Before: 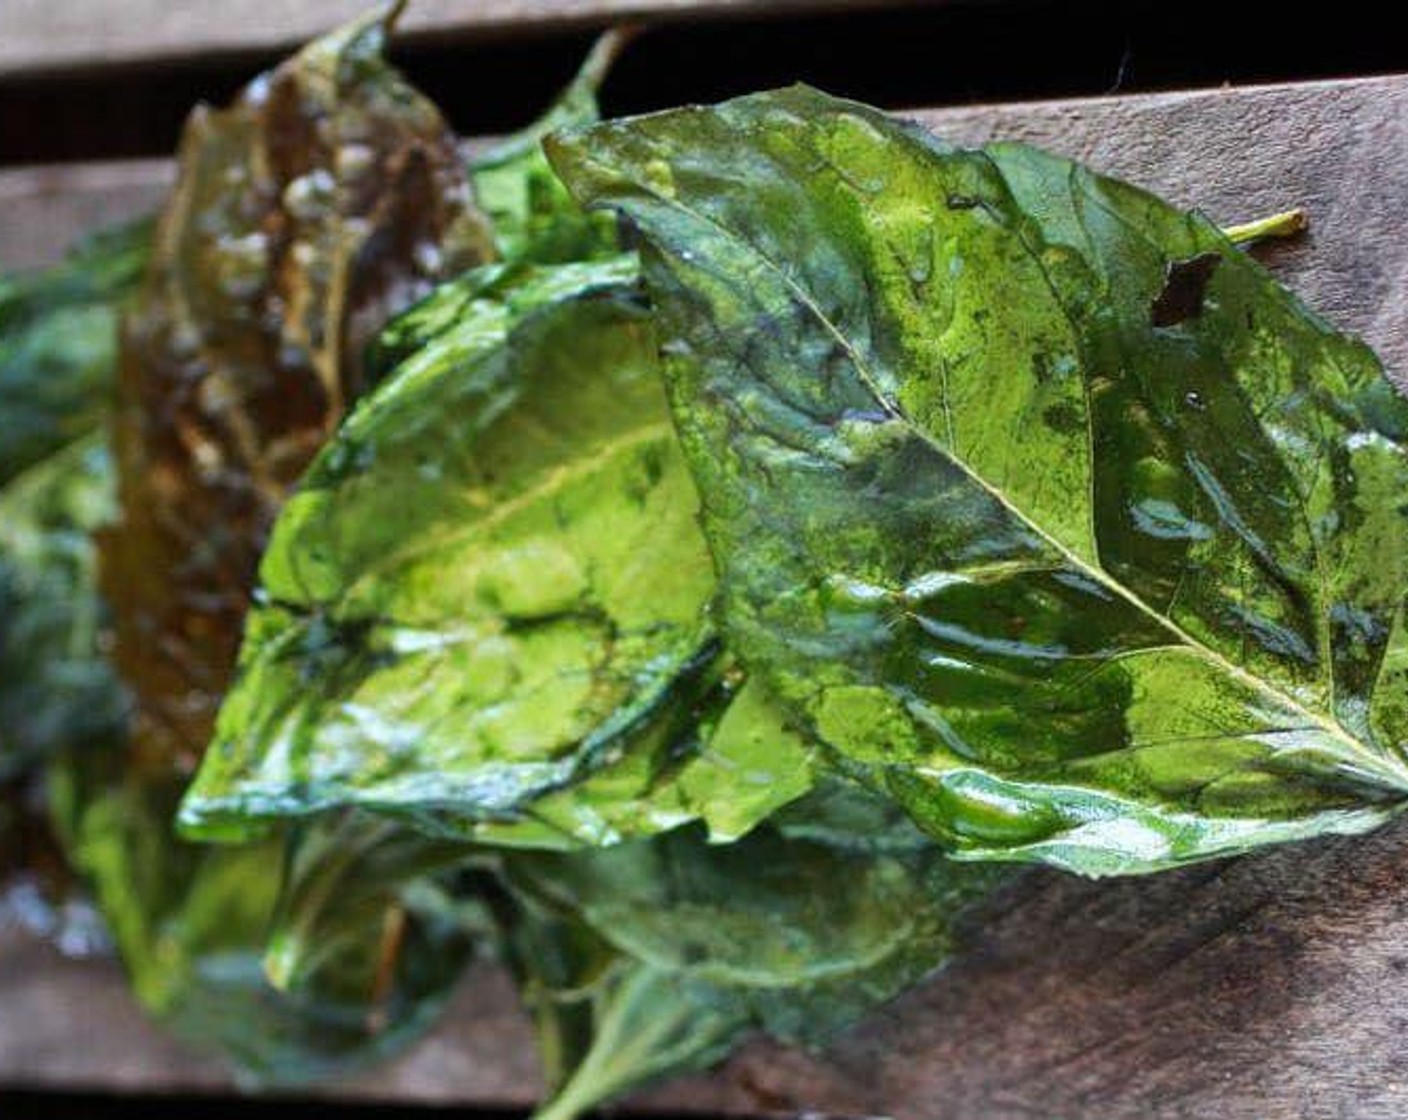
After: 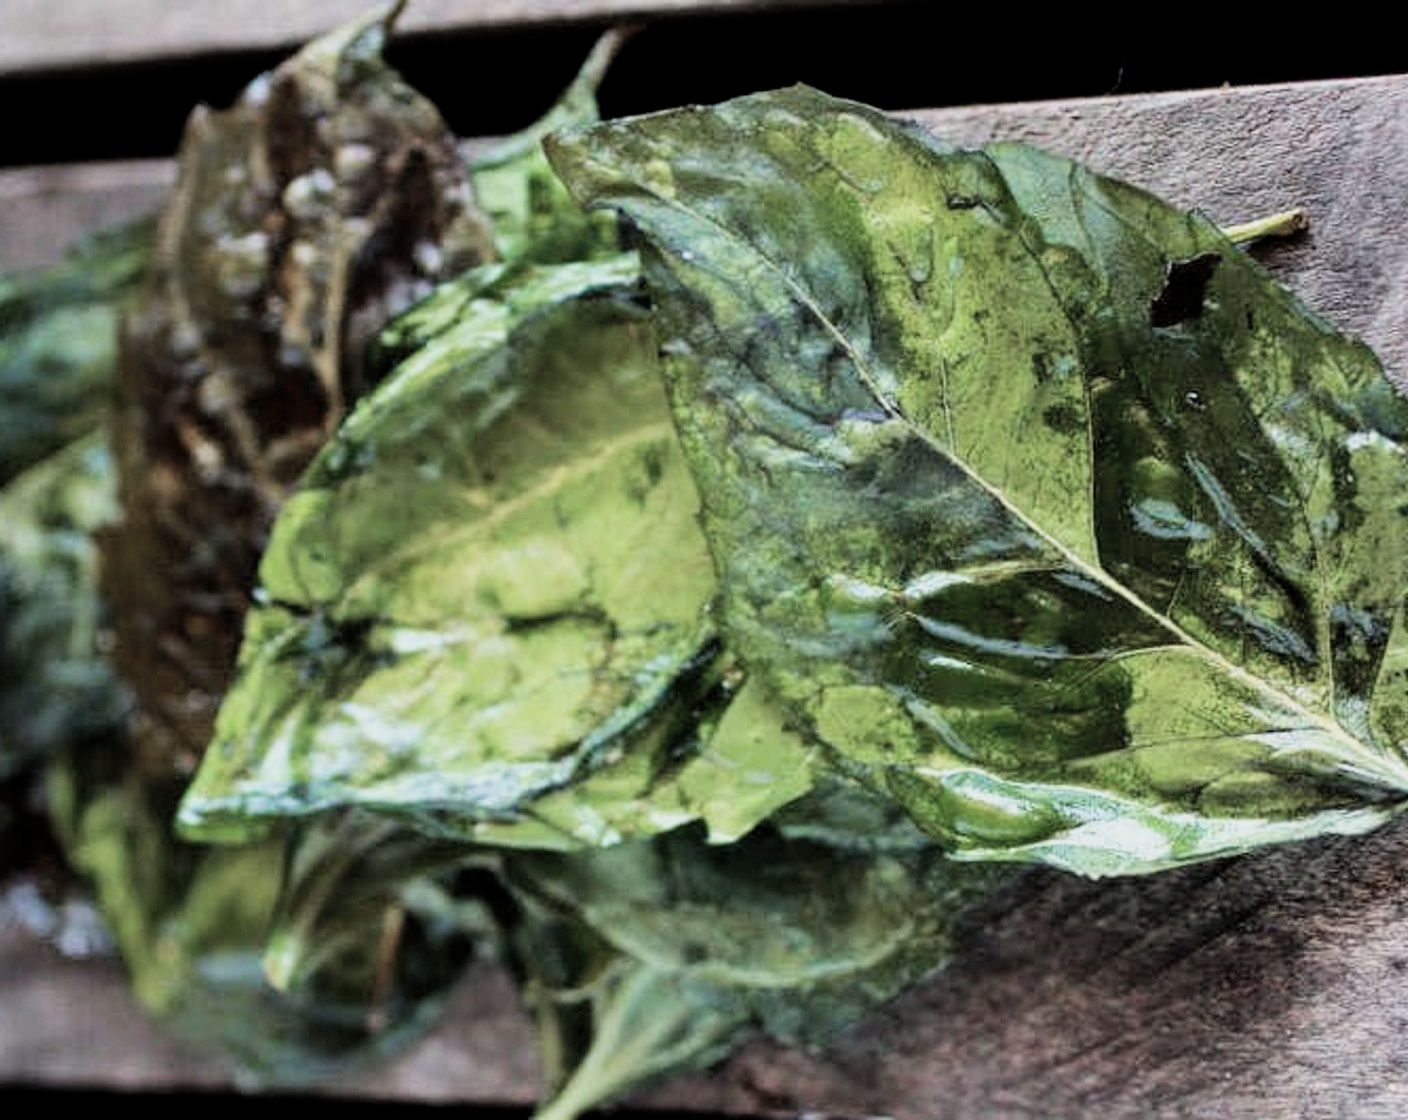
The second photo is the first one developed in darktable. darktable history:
color zones: curves: ch0 [(0, 0.559) (0.153, 0.551) (0.229, 0.5) (0.429, 0.5) (0.571, 0.5) (0.714, 0.5) (0.857, 0.5) (1, 0.559)]; ch1 [(0, 0.417) (0.112, 0.336) (0.213, 0.26) (0.429, 0.34) (0.571, 0.35) (0.683, 0.331) (0.857, 0.344) (1, 0.417)]
tone curve: curves: ch0 [(0, 0) (0.003, 0.003) (0.011, 0.012) (0.025, 0.027) (0.044, 0.048) (0.069, 0.076) (0.1, 0.109) (0.136, 0.148) (0.177, 0.194) (0.224, 0.245) (0.277, 0.303) (0.335, 0.366) (0.399, 0.436) (0.468, 0.511) (0.543, 0.593) (0.623, 0.681) (0.709, 0.775) (0.801, 0.875) (0.898, 0.954) (1, 1)], preserve colors none
filmic rgb: middle gray luminance 29.14%, black relative exposure -10.32 EV, white relative exposure 5.5 EV, target black luminance 0%, hardness 3.93, latitude 1.37%, contrast 1.129, highlights saturation mix 4.78%, shadows ↔ highlights balance 14.64%
